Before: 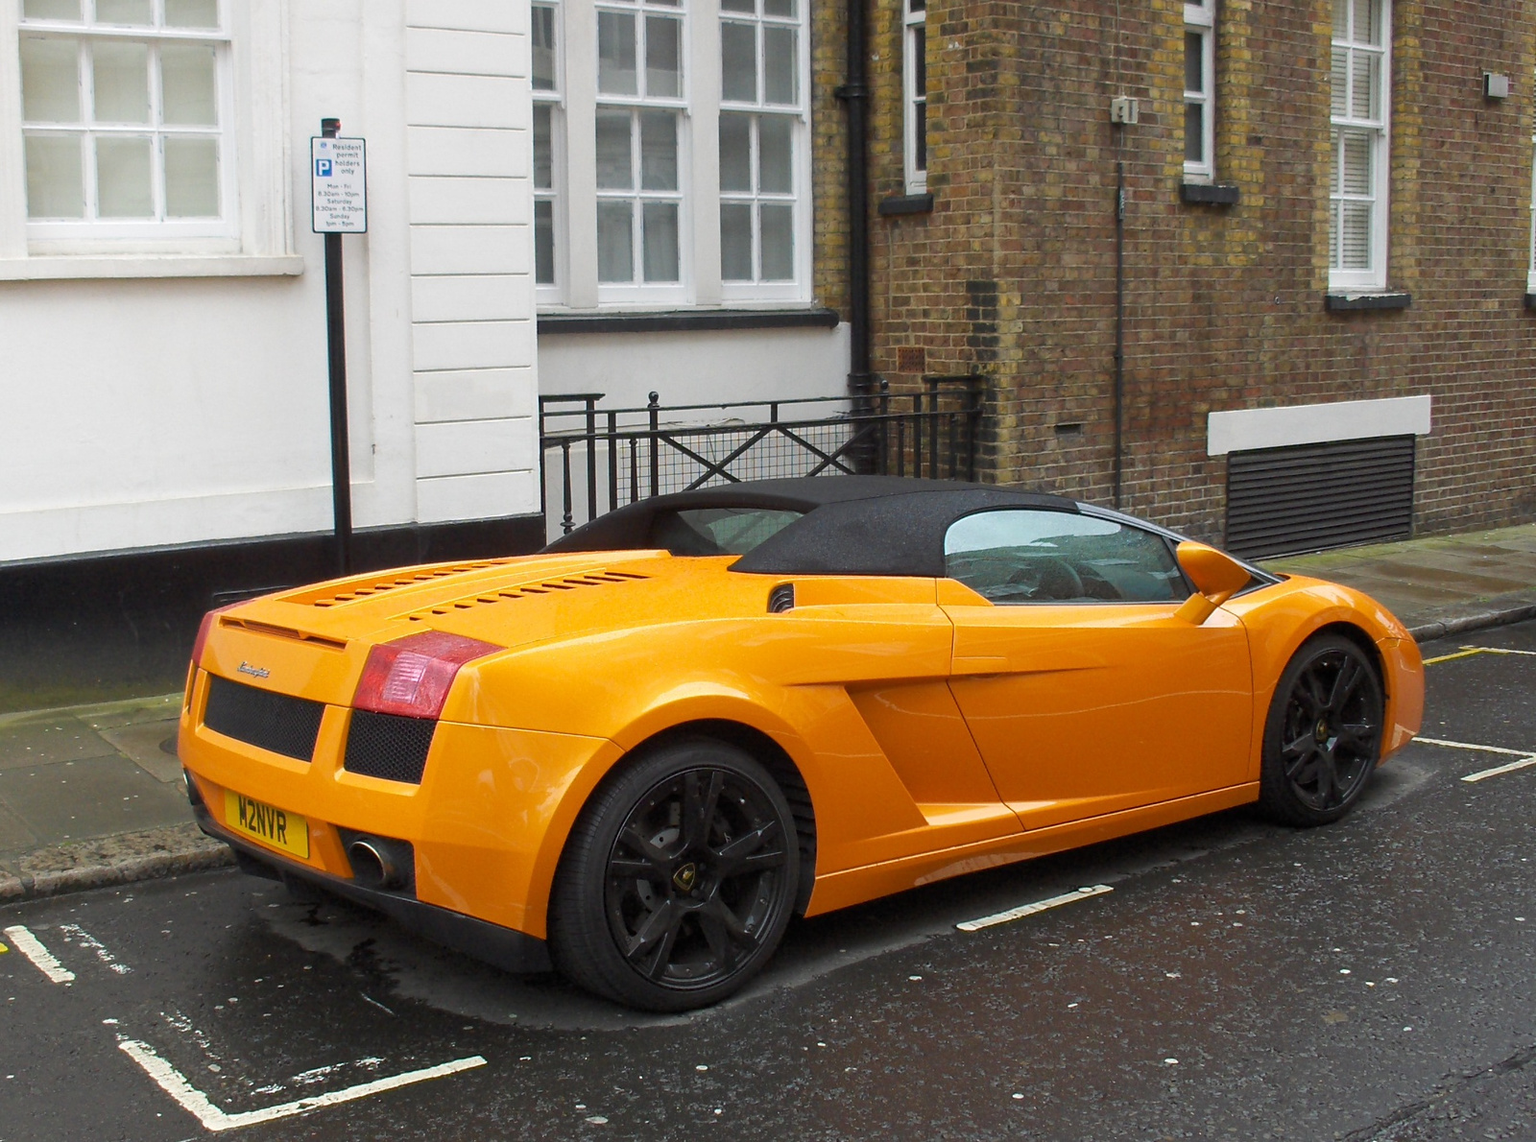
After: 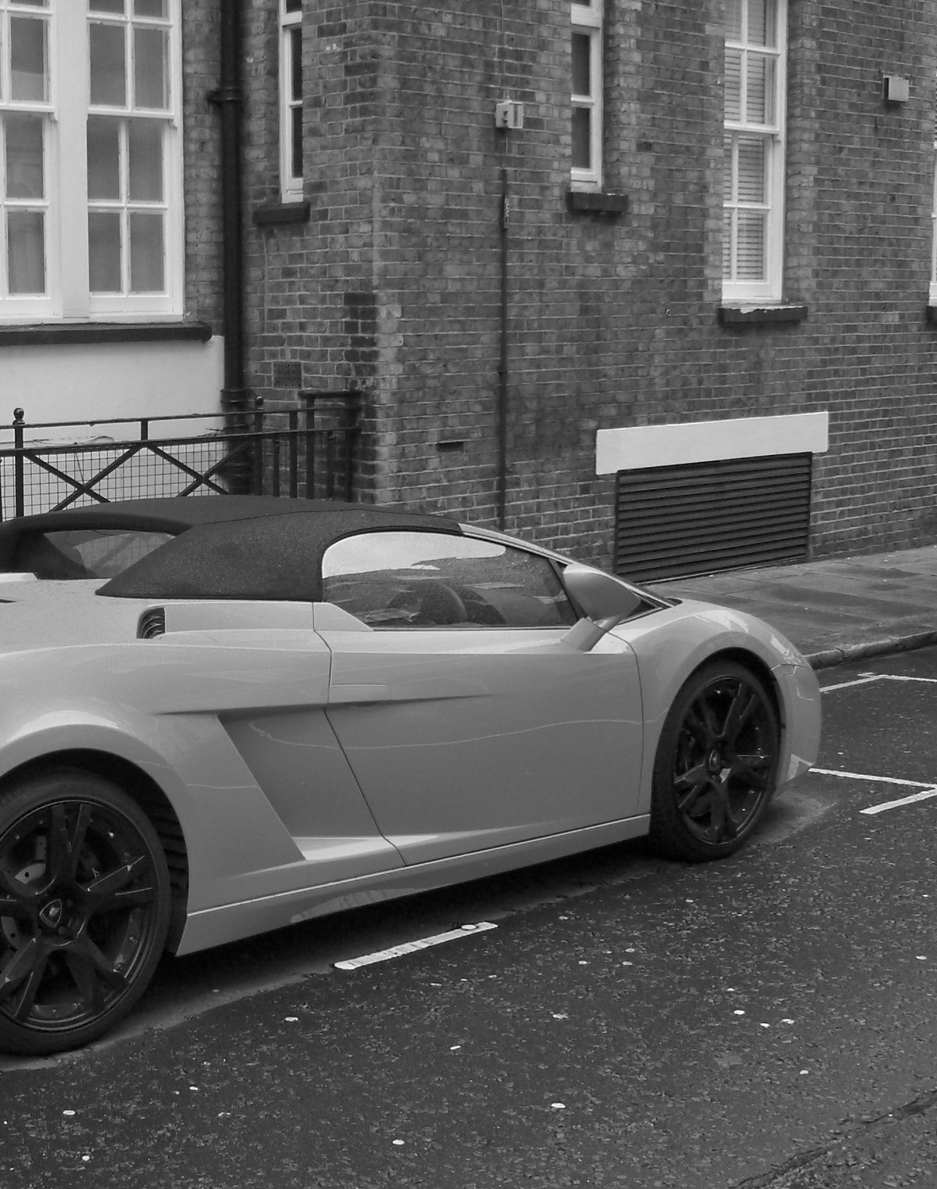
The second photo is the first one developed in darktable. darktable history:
monochrome: size 1
crop: left 41.402%
